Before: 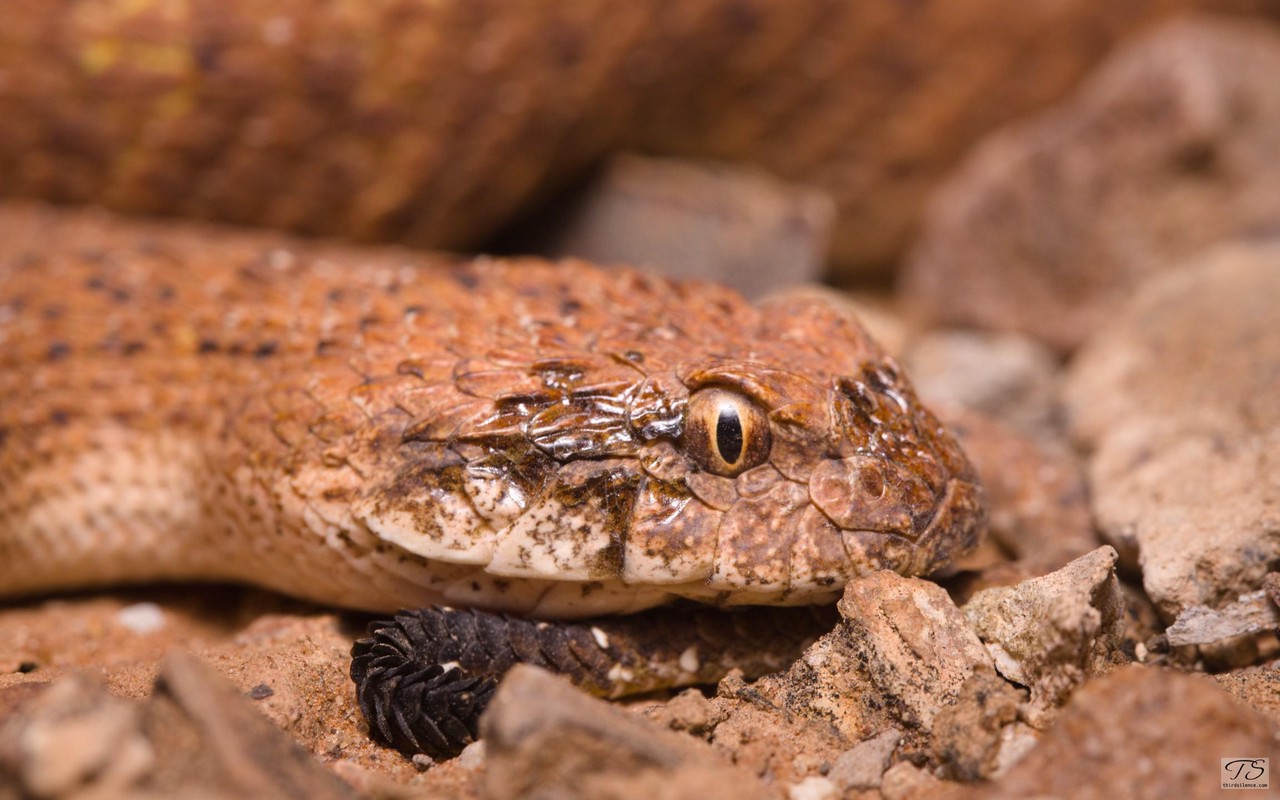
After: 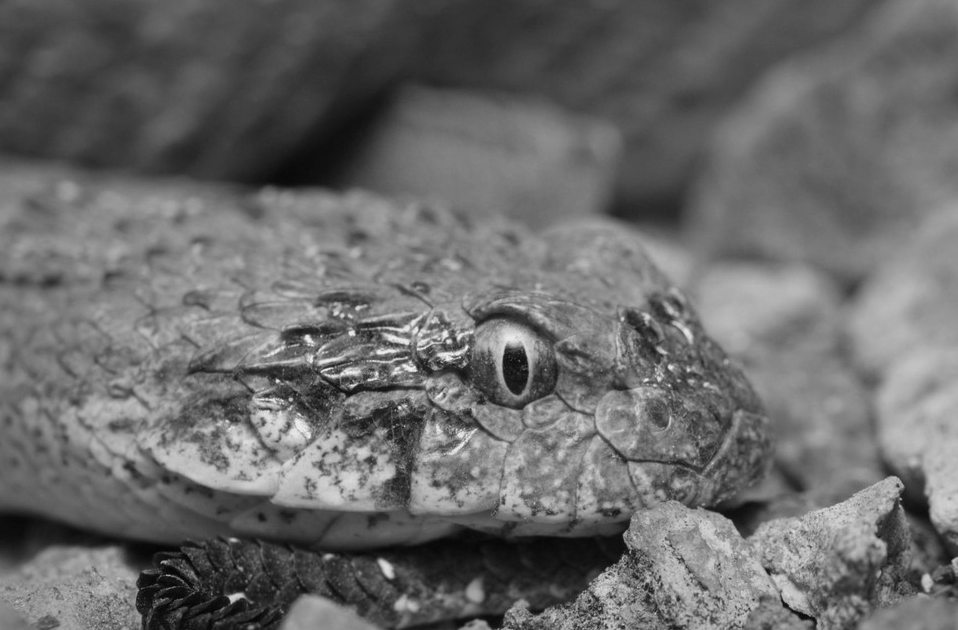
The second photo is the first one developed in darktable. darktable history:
crop: left 16.768%, top 8.653%, right 8.362%, bottom 12.485%
monochrome: size 1
color correction: highlights a* 10.12, highlights b* 39.04, shadows a* 14.62, shadows b* 3.37
